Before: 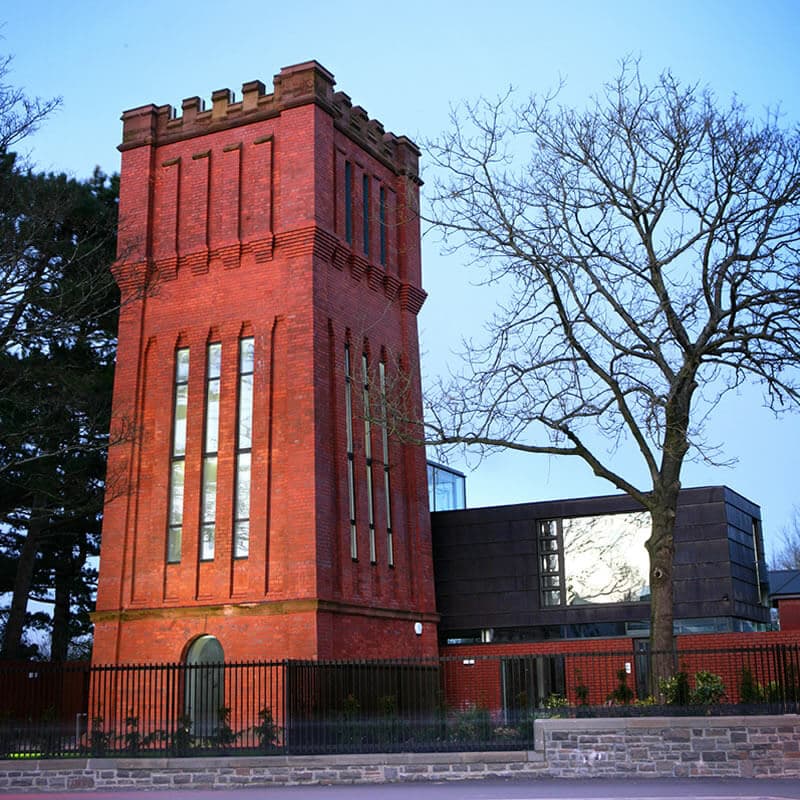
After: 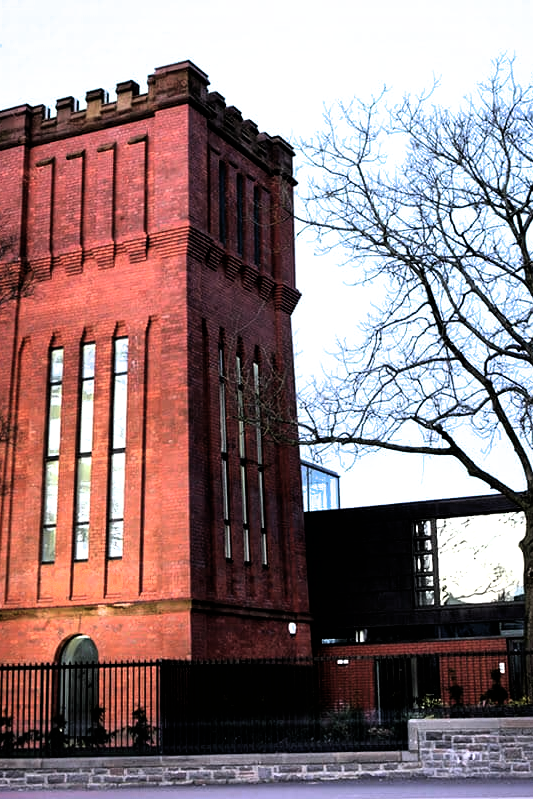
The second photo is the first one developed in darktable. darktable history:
crop and rotate: left 15.754%, right 17.579%
filmic rgb: black relative exposure -8.2 EV, white relative exposure 2.2 EV, threshold 3 EV, hardness 7.11, latitude 85.74%, contrast 1.696, highlights saturation mix -4%, shadows ↔ highlights balance -2.69%, color science v5 (2021), contrast in shadows safe, contrast in highlights safe, enable highlight reconstruction true
rotate and perspective: automatic cropping off
